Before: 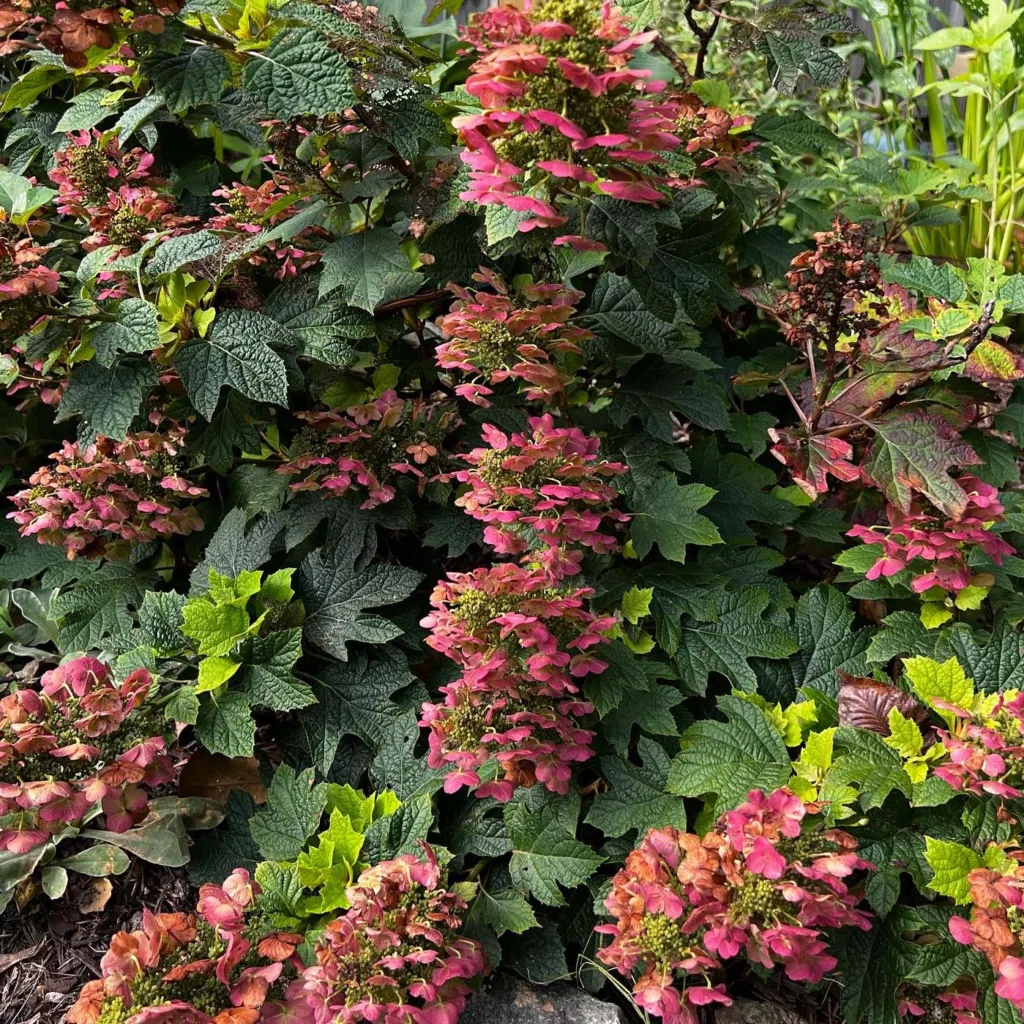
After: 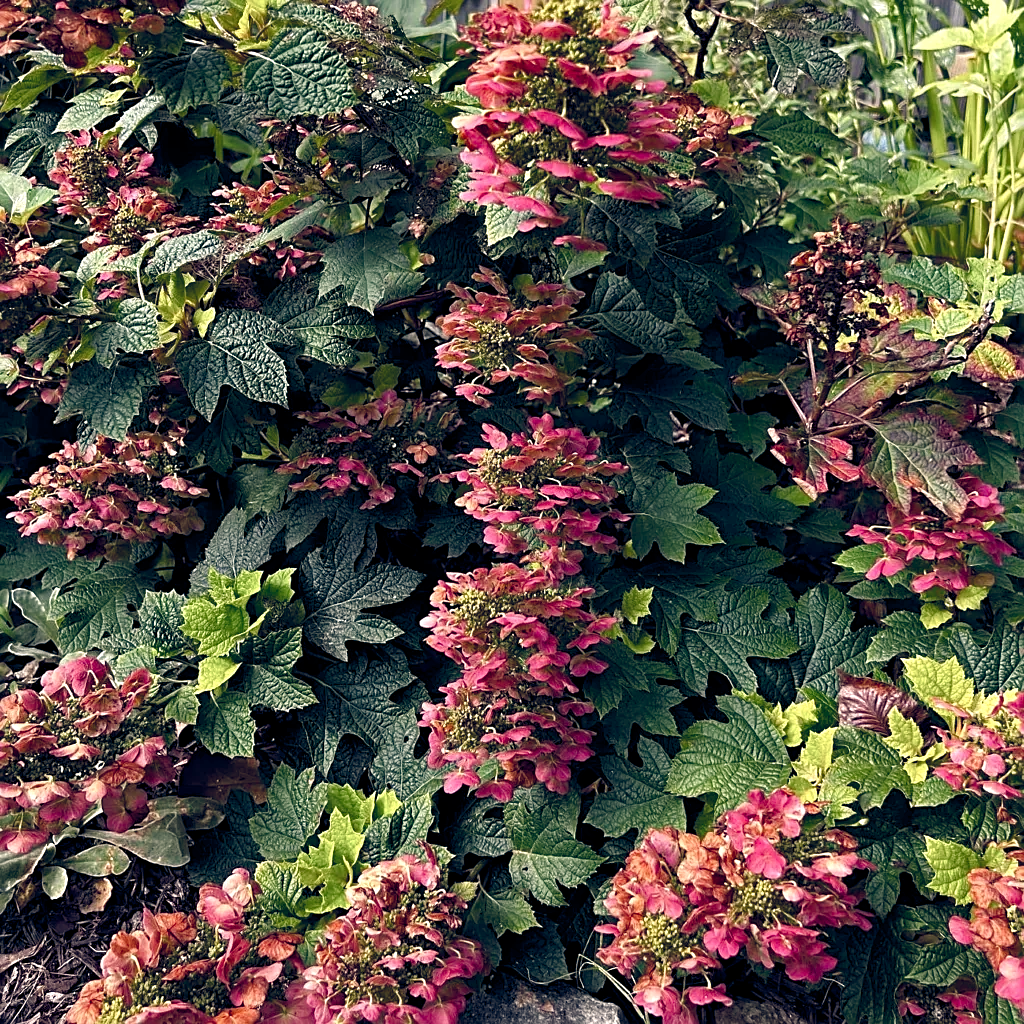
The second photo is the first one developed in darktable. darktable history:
sharpen: on, module defaults
color zones: curves: ch0 [(0, 0.5) (0.143, 0.5) (0.286, 0.5) (0.429, 0.5) (0.571, 0.5) (0.714, 0.476) (0.857, 0.5) (1, 0.5)]; ch2 [(0, 0.5) (0.143, 0.5) (0.286, 0.5) (0.429, 0.5) (0.571, 0.5) (0.714, 0.487) (0.857, 0.5) (1, 0.5)]
color balance rgb: highlights gain › chroma 2.94%, highlights gain › hue 60.57°, global offset › chroma 0.25%, global offset › hue 256.52°, perceptual saturation grading › global saturation 20%, perceptual saturation grading › highlights -50%, perceptual saturation grading › shadows 30%, contrast 15%
